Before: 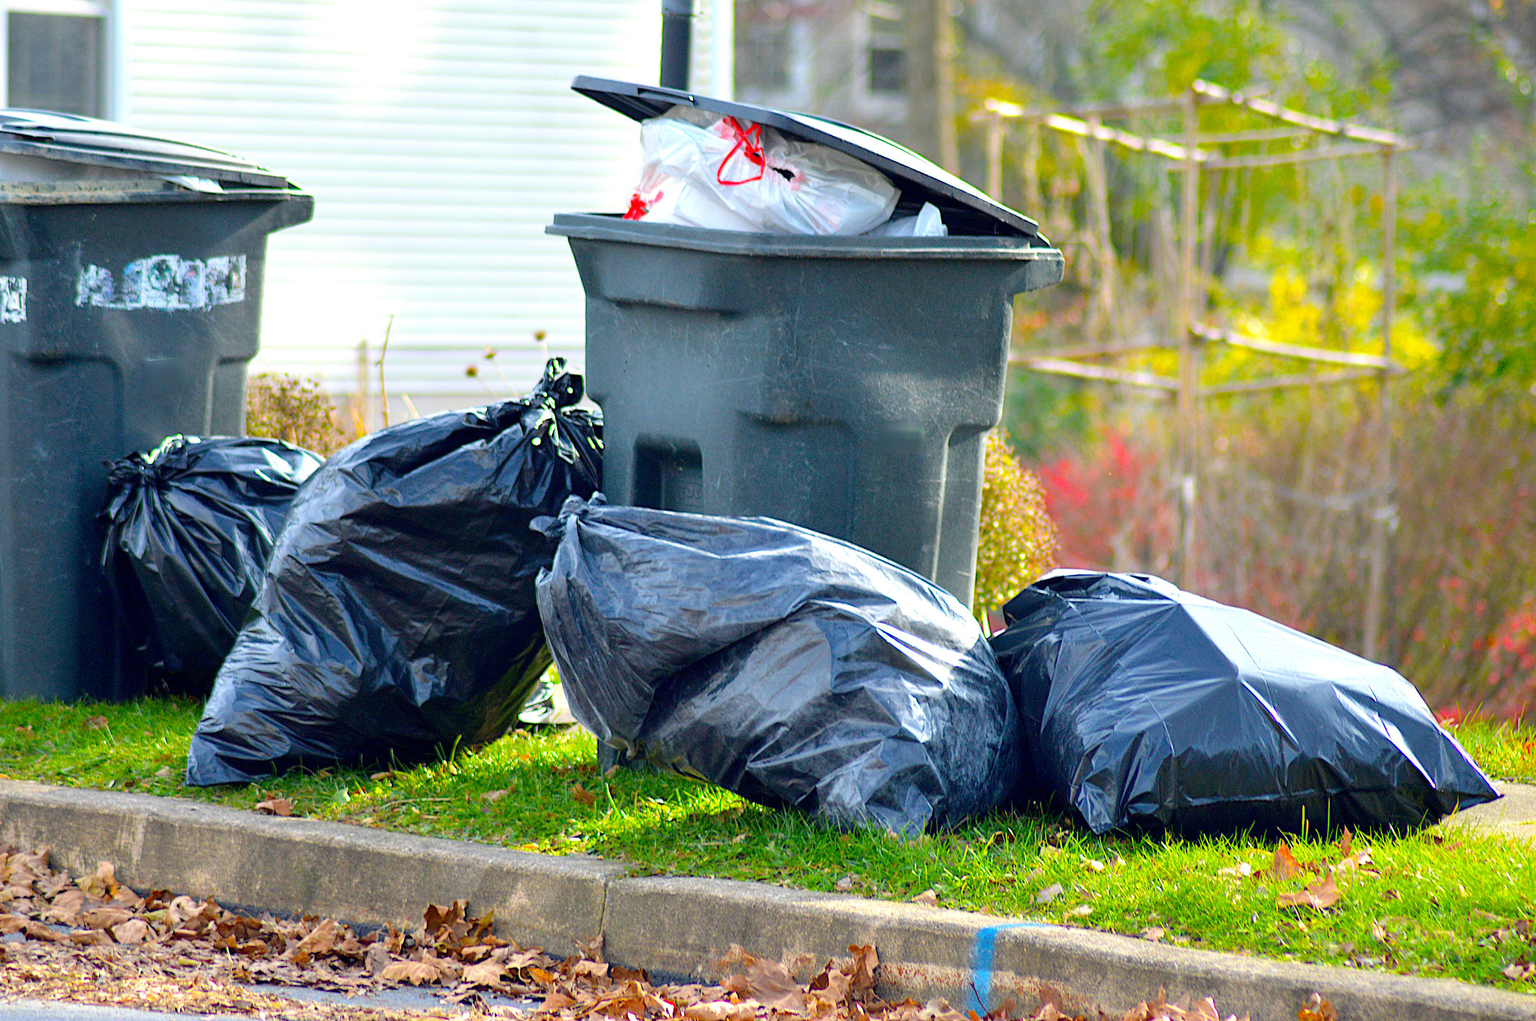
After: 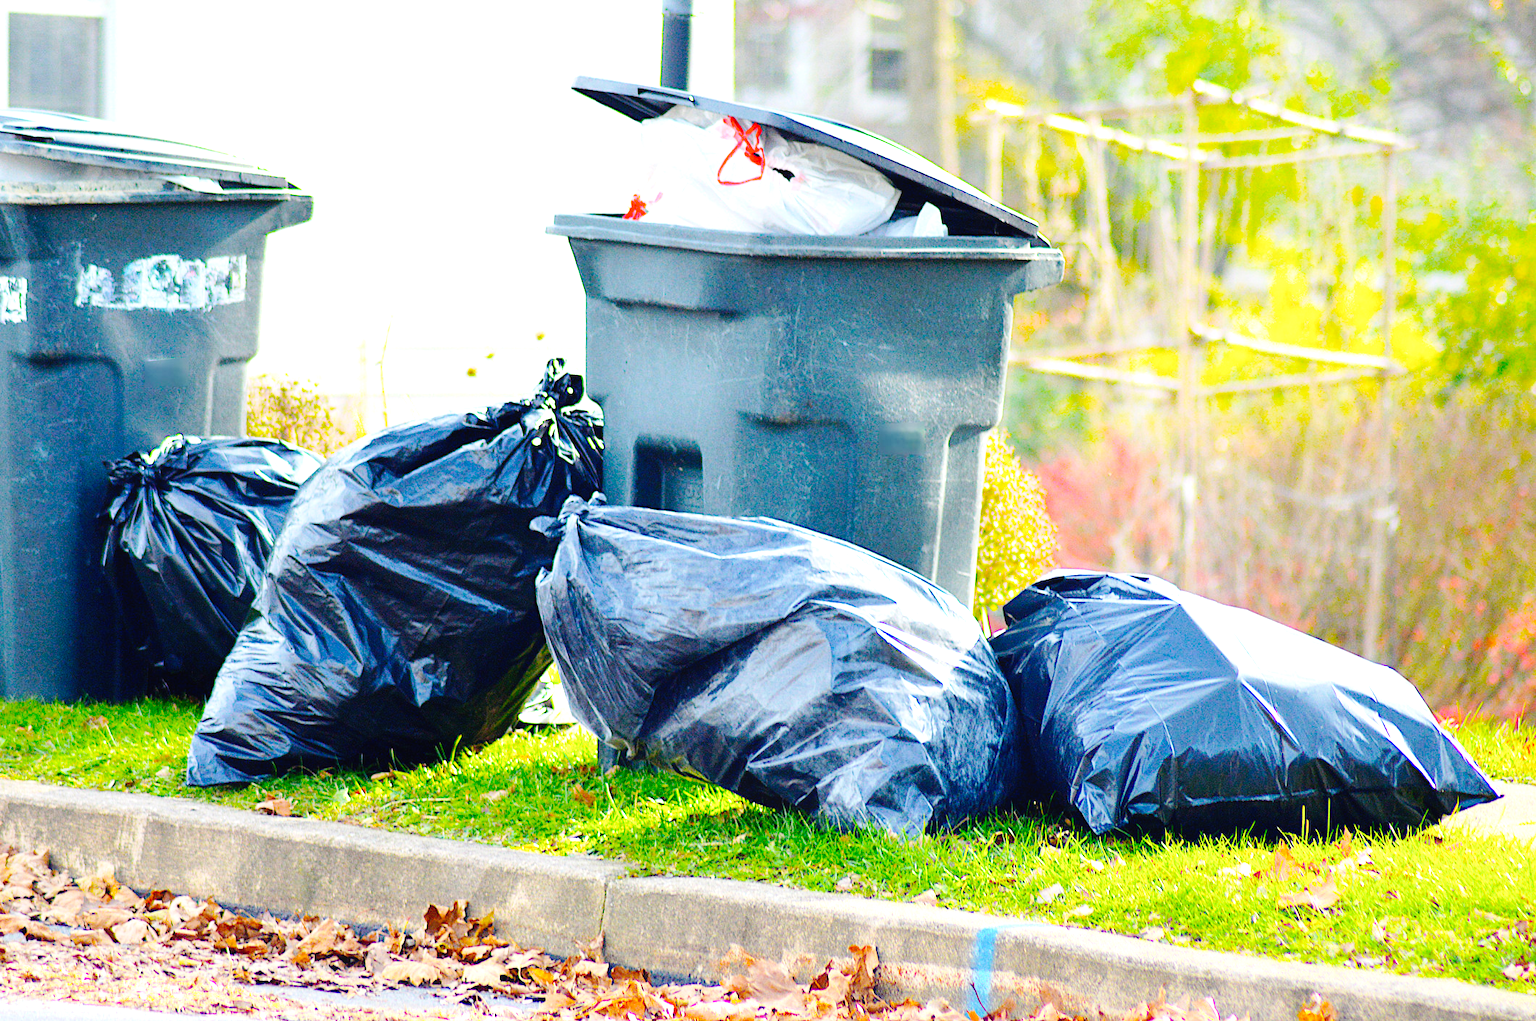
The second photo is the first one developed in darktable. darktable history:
base curve: curves: ch0 [(0, 0) (0.036, 0.025) (0.121, 0.166) (0.206, 0.329) (0.605, 0.79) (1, 1)], preserve colors none
contrast equalizer: octaves 7, y [[0.6 ×6], [0.55 ×6], [0 ×6], [0 ×6], [0 ×6]], mix -0.299
exposure: black level correction 0, exposure 0.694 EV, compensate highlight preservation false
tone curve: curves: ch0 [(0, 0) (0.003, 0.003) (0.011, 0.011) (0.025, 0.024) (0.044, 0.043) (0.069, 0.068) (0.1, 0.098) (0.136, 0.133) (0.177, 0.174) (0.224, 0.22) (0.277, 0.272) (0.335, 0.329) (0.399, 0.391) (0.468, 0.459) (0.543, 0.545) (0.623, 0.625) (0.709, 0.711) (0.801, 0.802) (0.898, 0.898) (1, 1)], preserve colors none
